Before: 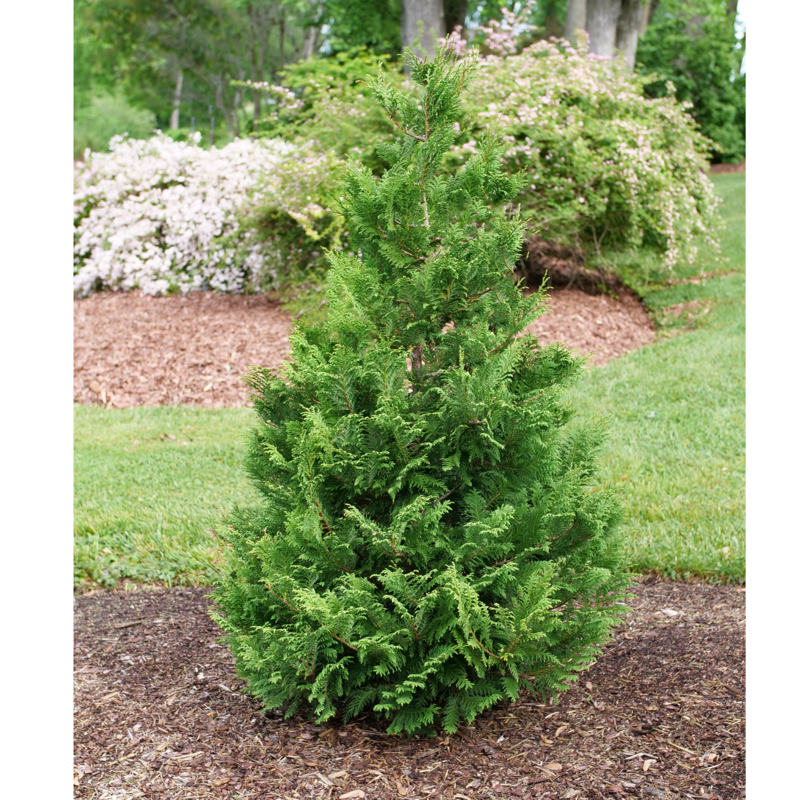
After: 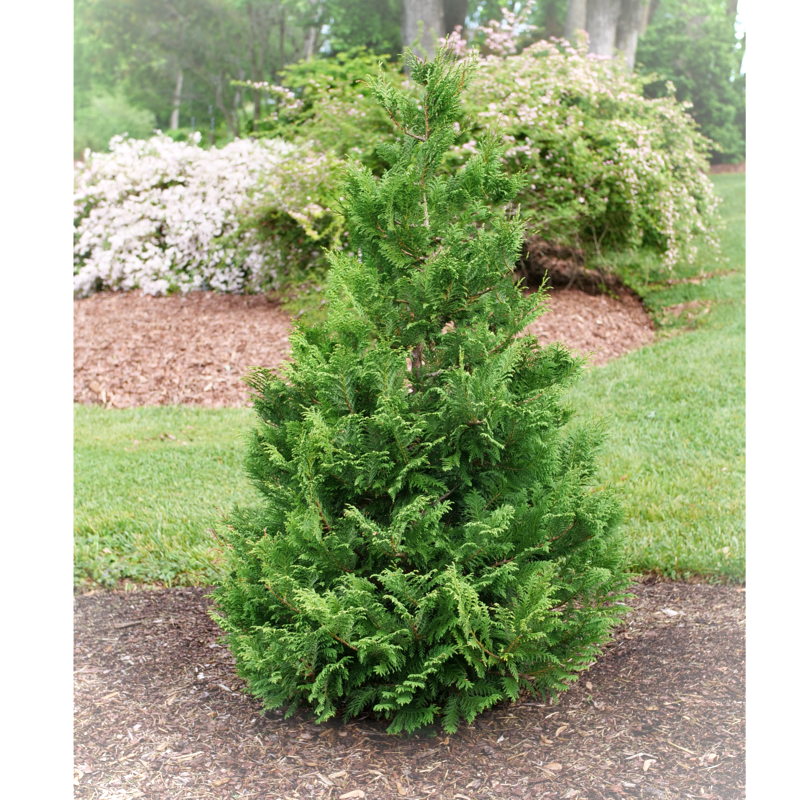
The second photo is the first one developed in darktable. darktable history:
vignetting: brightness 0.3, saturation 0.003
